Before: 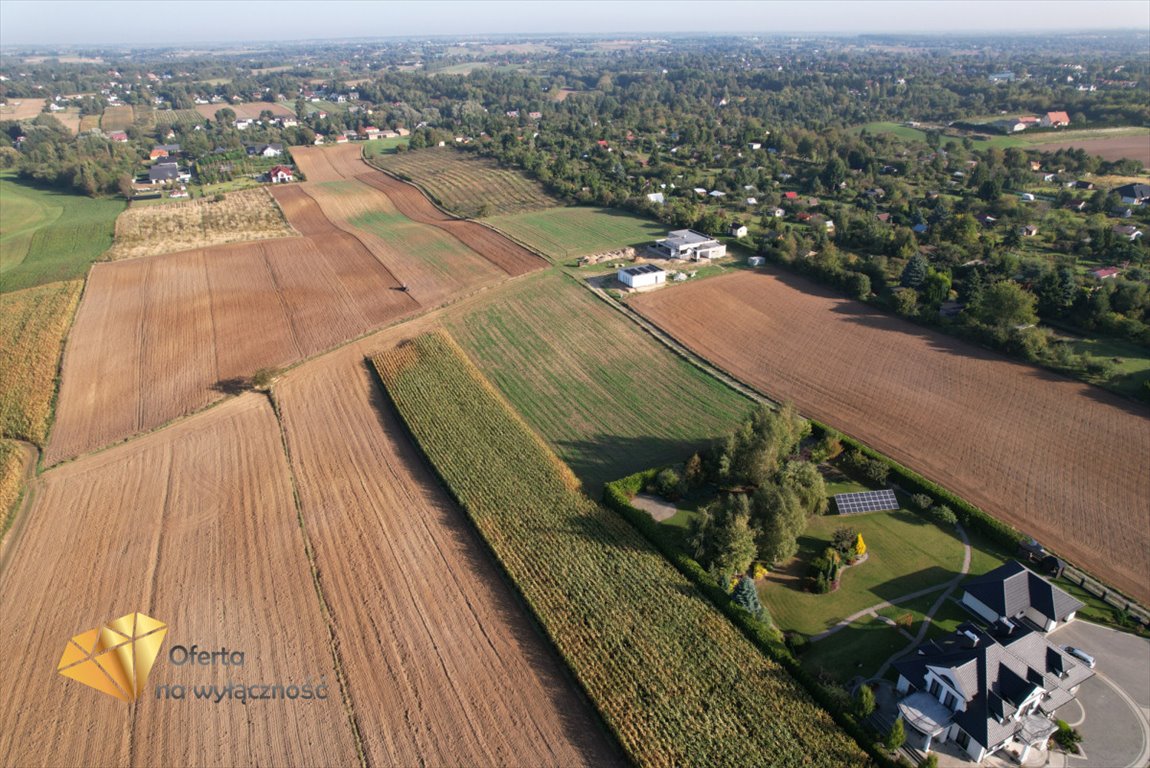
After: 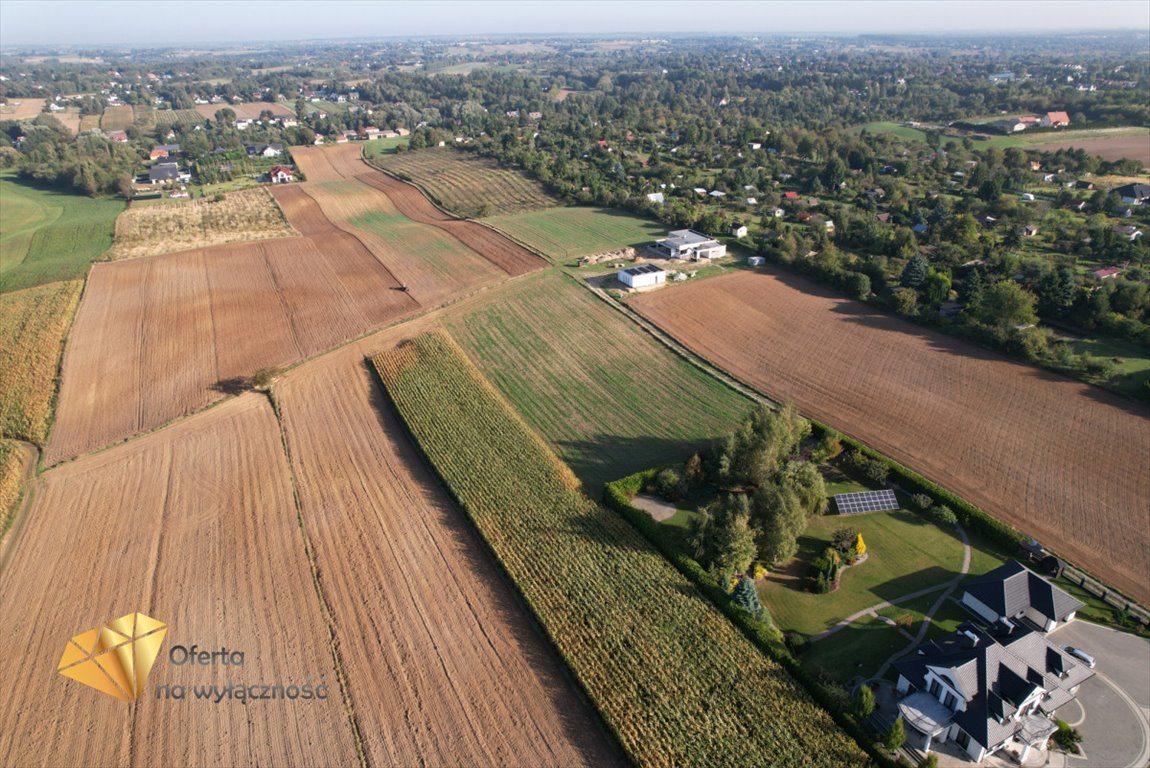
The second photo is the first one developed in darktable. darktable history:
tone curve: curves: ch0 [(0, 0) (0.003, 0.003) (0.011, 0.011) (0.025, 0.025) (0.044, 0.044) (0.069, 0.068) (0.1, 0.099) (0.136, 0.134) (0.177, 0.175) (0.224, 0.222) (0.277, 0.274) (0.335, 0.331) (0.399, 0.395) (0.468, 0.463) (0.543, 0.554) (0.623, 0.632) (0.709, 0.716) (0.801, 0.805) (0.898, 0.9) (1, 1)], color space Lab, independent channels, preserve colors none
